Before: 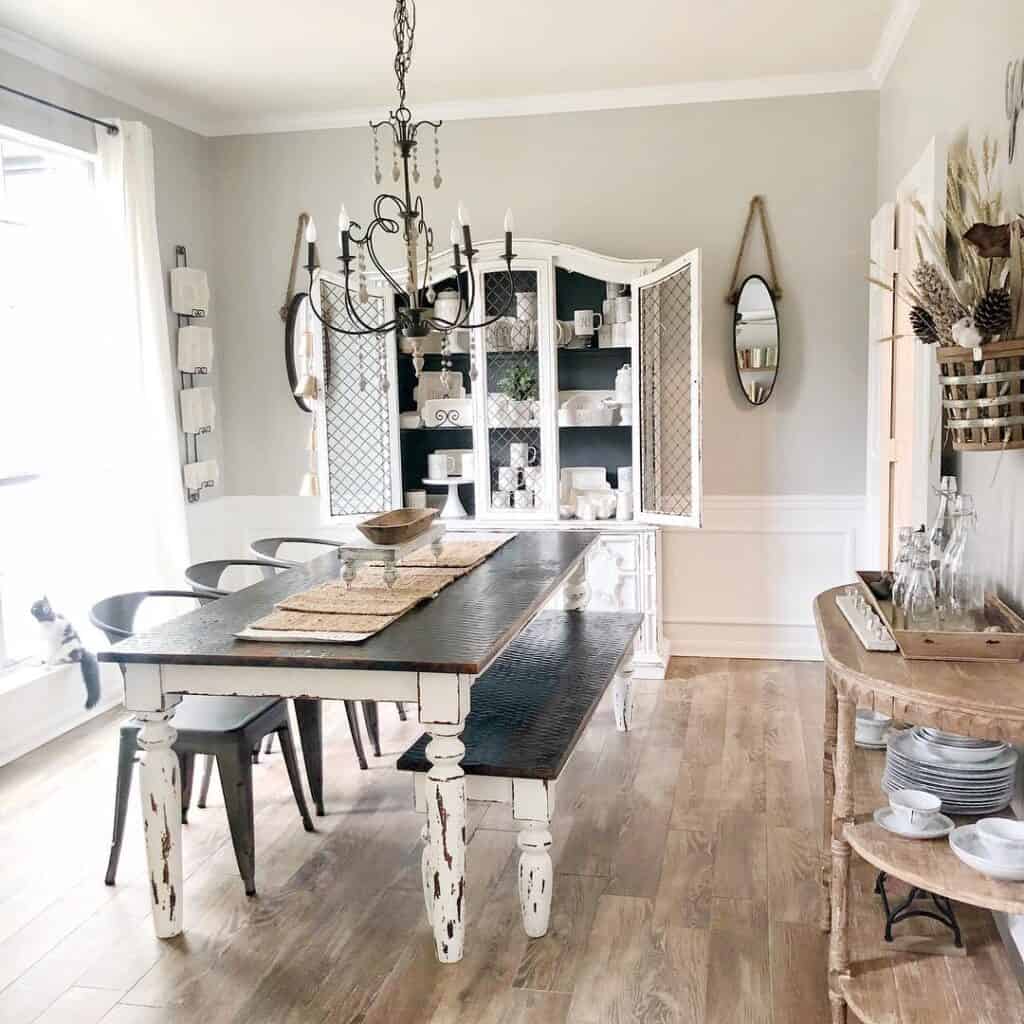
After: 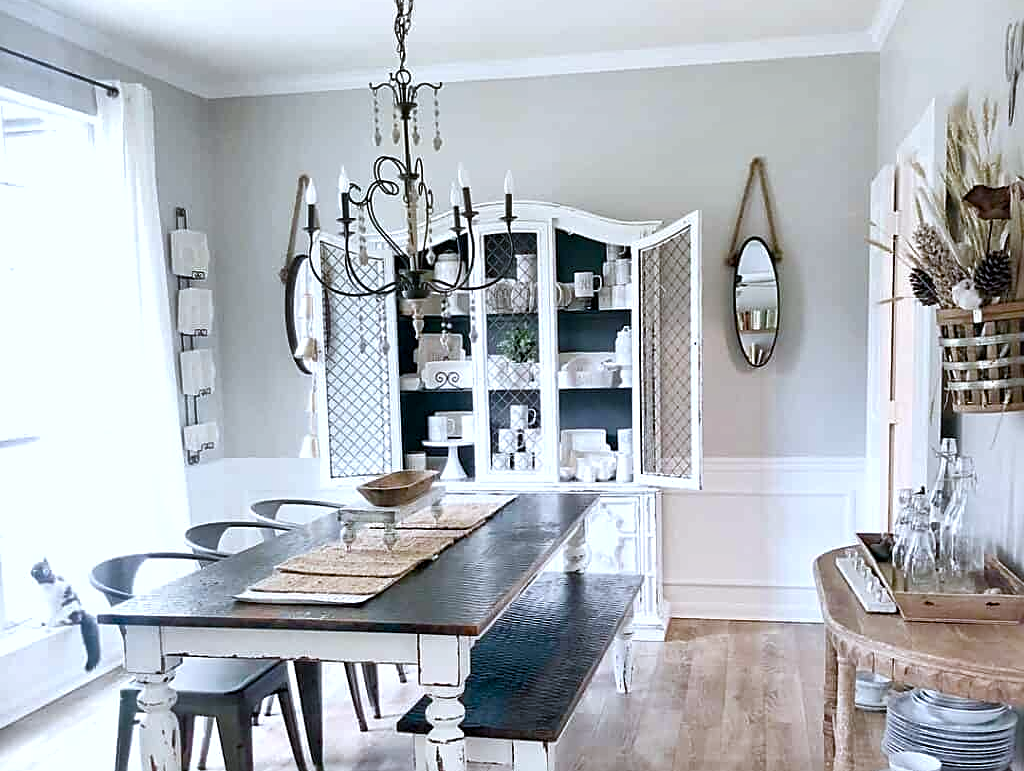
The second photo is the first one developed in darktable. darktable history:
crop: top 3.724%, bottom 20.906%
sharpen: amount 0.499
color balance rgb: shadows lift › chroma 1.031%, shadows lift › hue 243.1°, perceptual saturation grading › global saturation 14.176%, perceptual saturation grading › highlights -25.673%, perceptual saturation grading › shadows 29.698%, global vibrance 11.402%, contrast 4.784%
shadows and highlights: radius 125.05, shadows 30.48, highlights -31.23, low approximation 0.01, soften with gaussian
color calibration: x 0.372, y 0.386, temperature 4285.74 K
